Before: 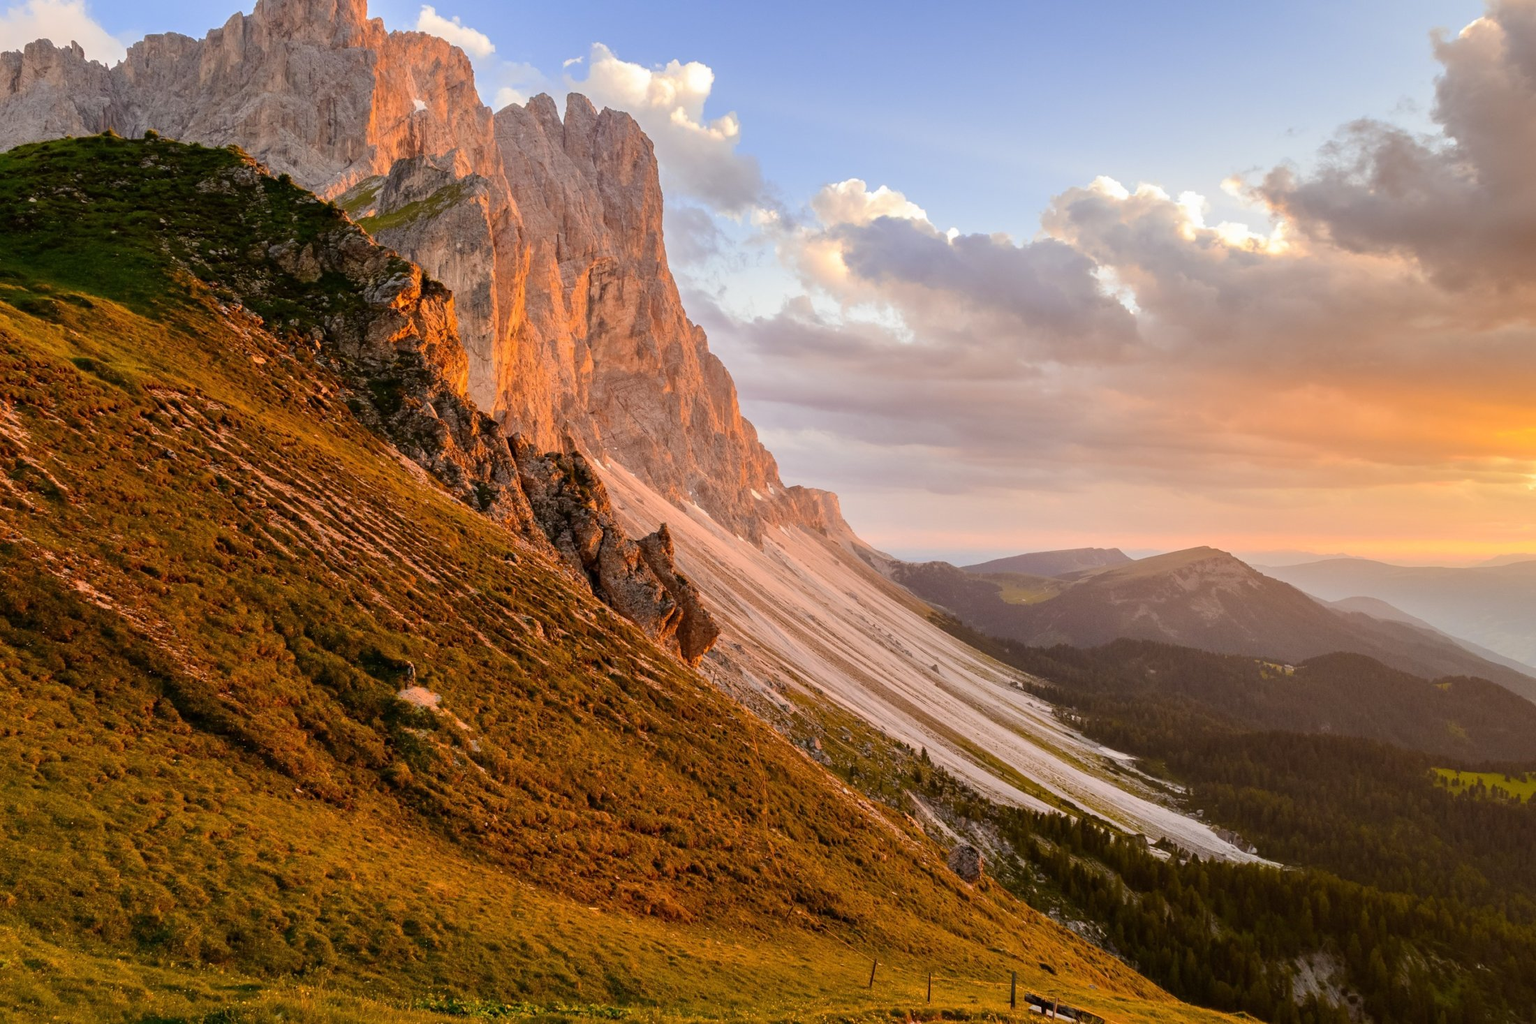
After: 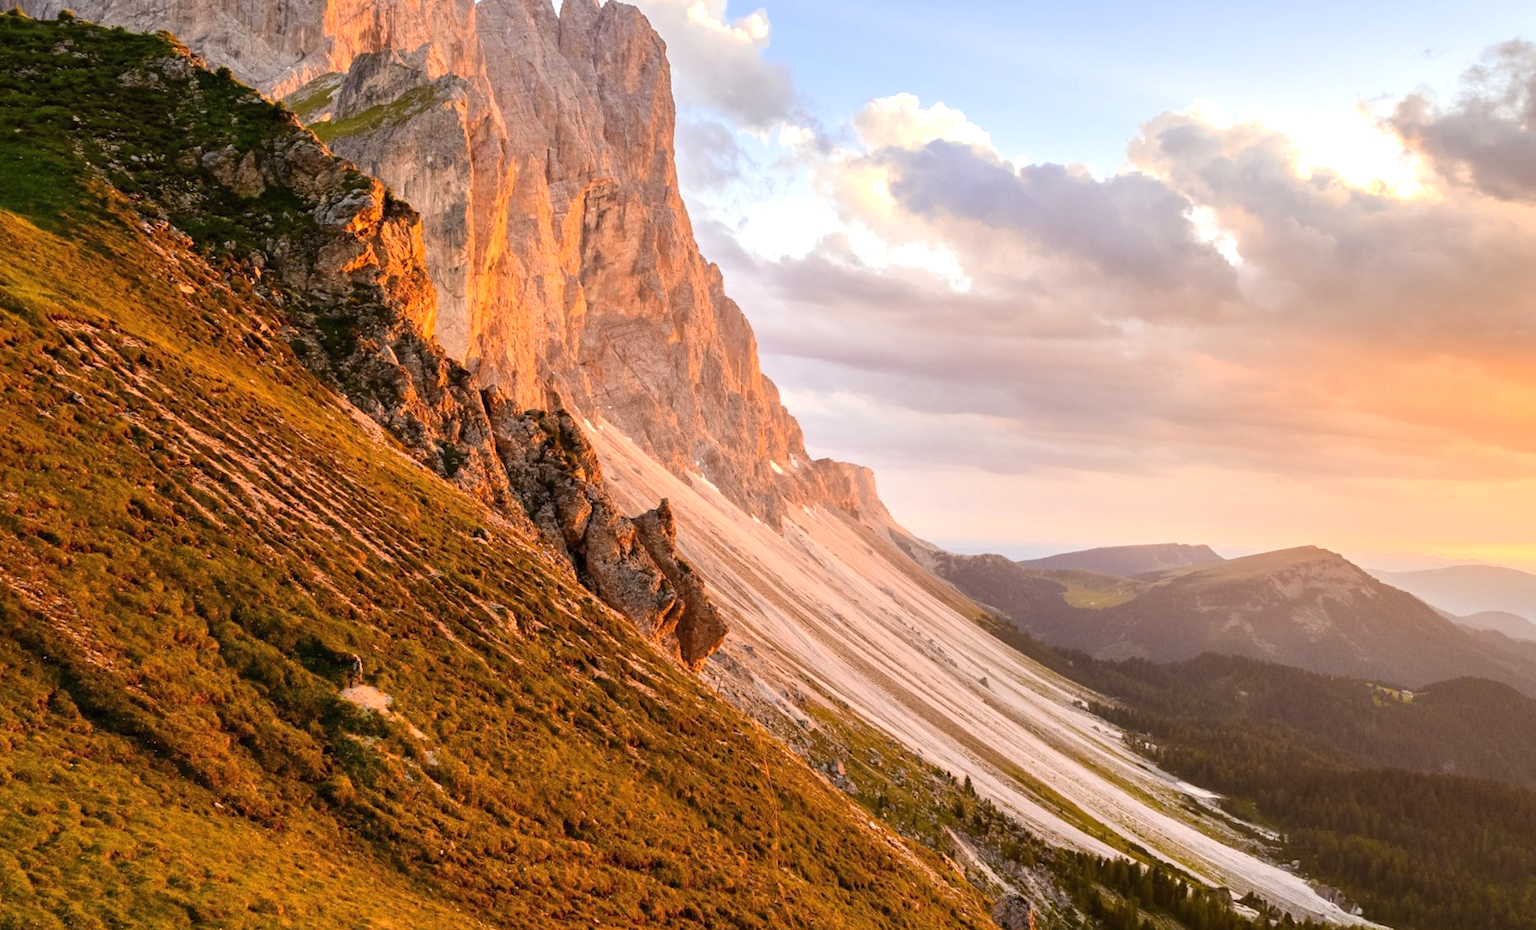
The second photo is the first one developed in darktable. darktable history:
rotate and perspective: rotation 1.72°, automatic cropping off
exposure: black level correction 0, exposure 0.5 EV, compensate exposure bias true, compensate highlight preservation false
crop: left 7.856%, top 11.836%, right 10.12%, bottom 15.387%
